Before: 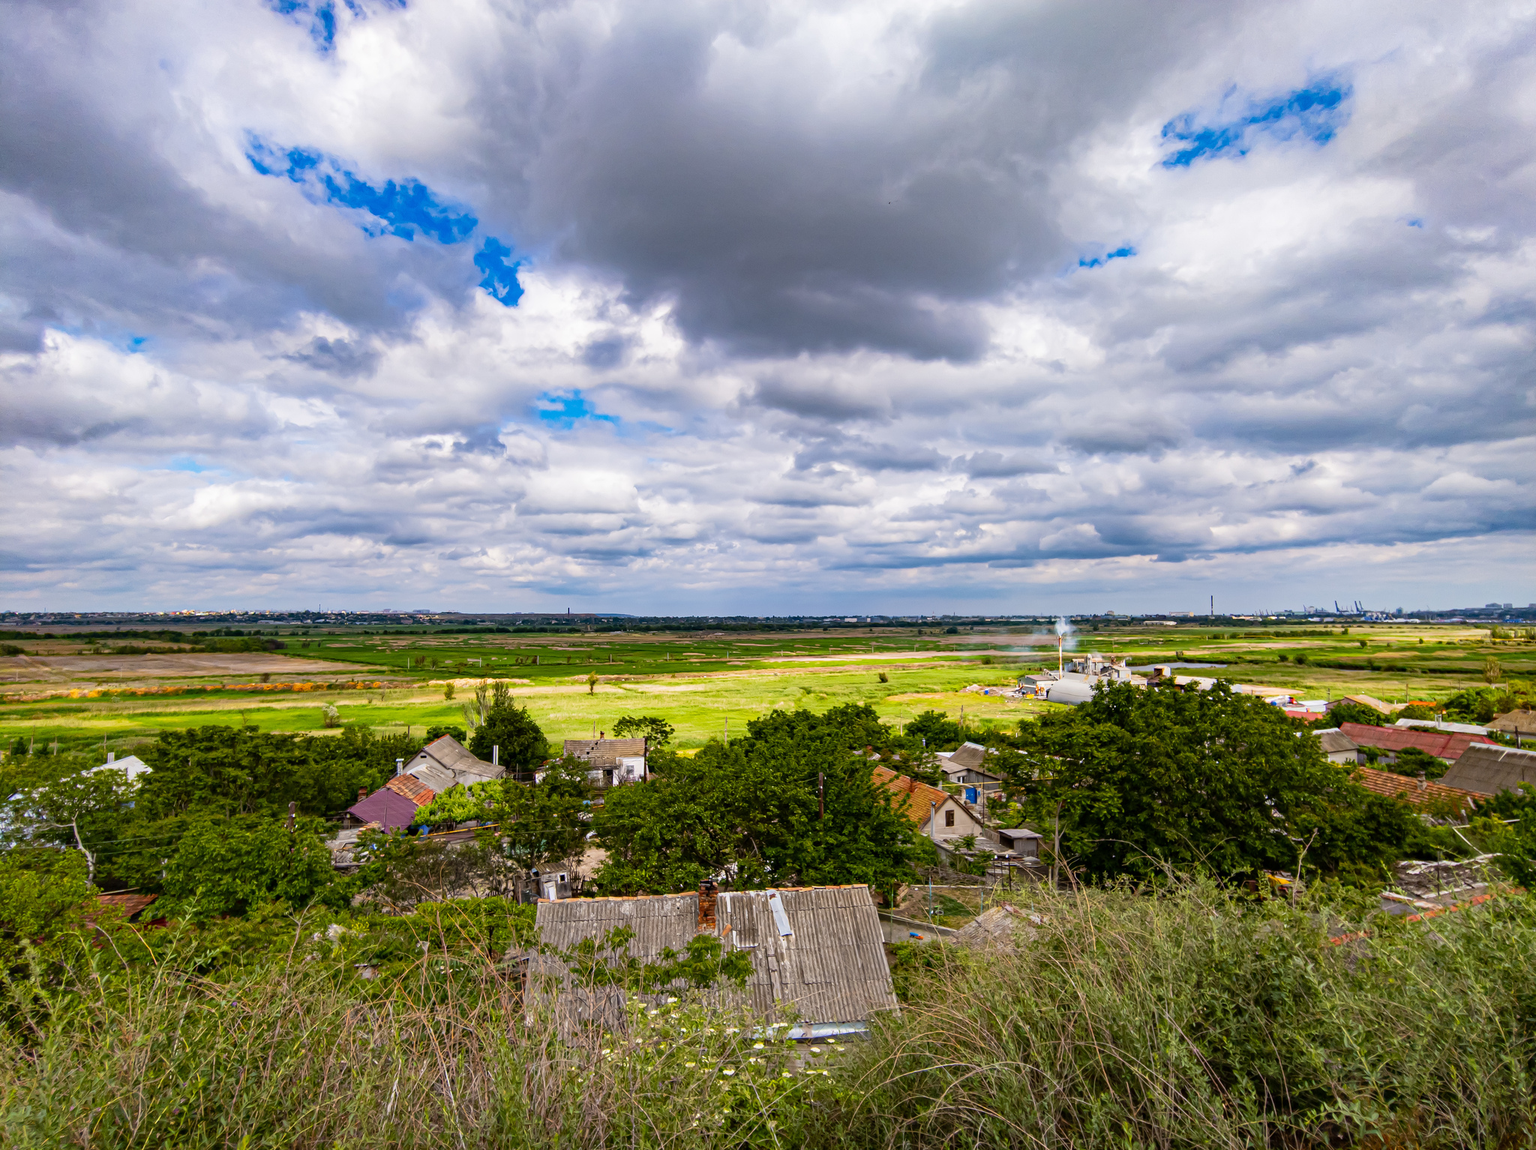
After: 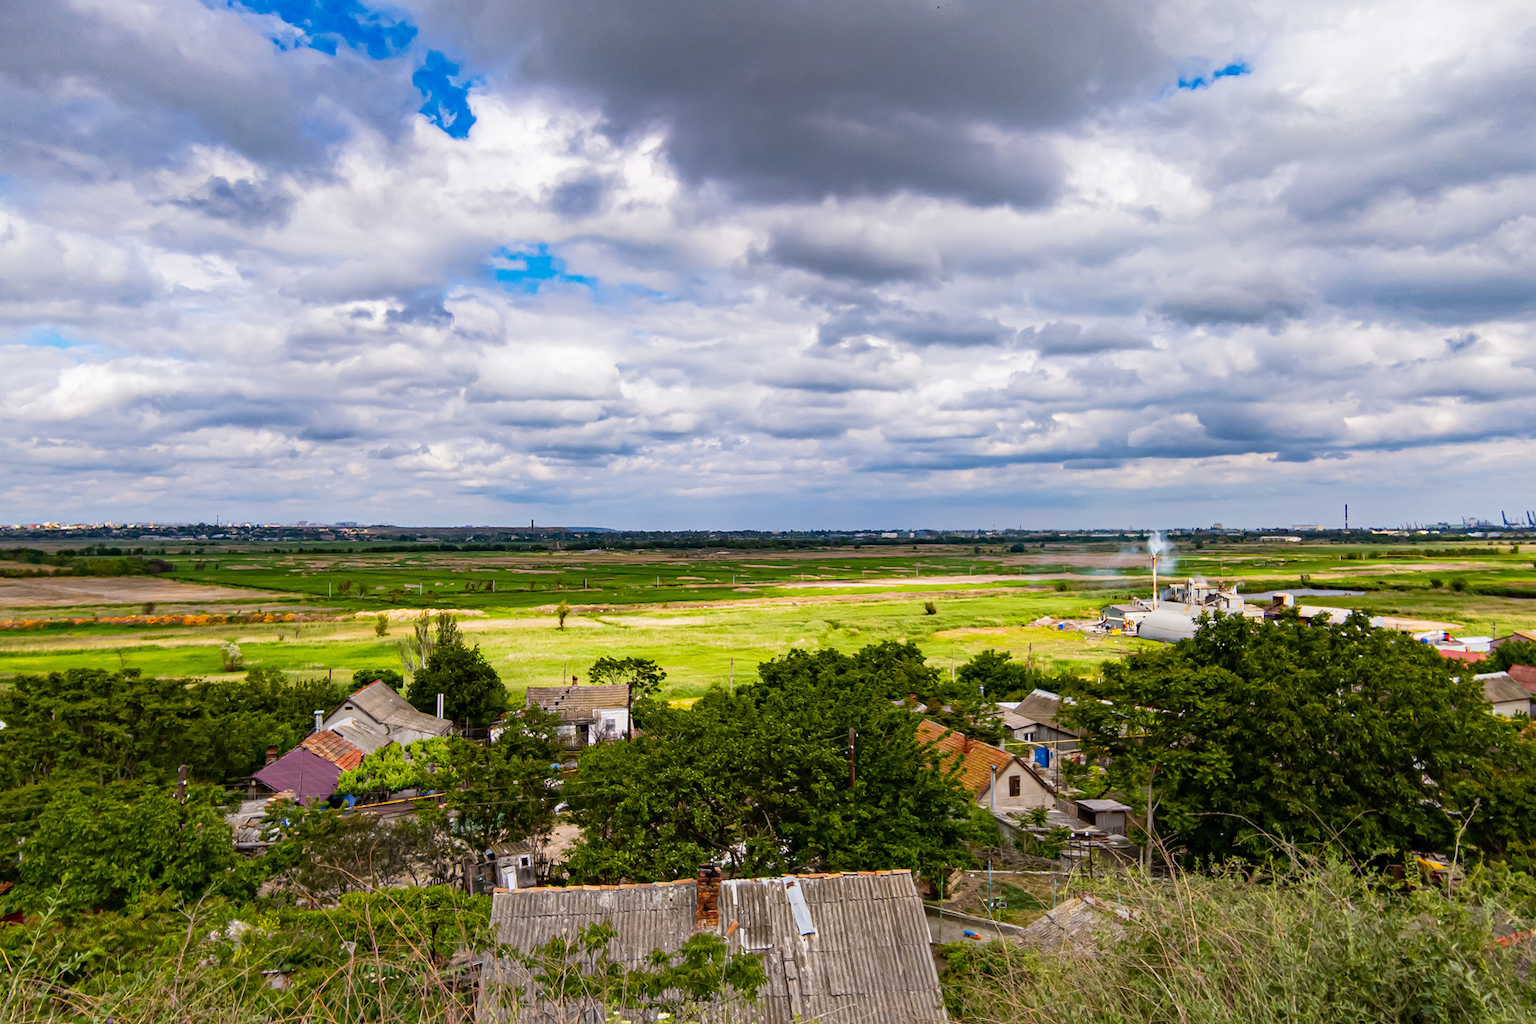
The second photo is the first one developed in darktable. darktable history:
crop: left 9.66%, top 17.2%, right 11.278%, bottom 12.353%
